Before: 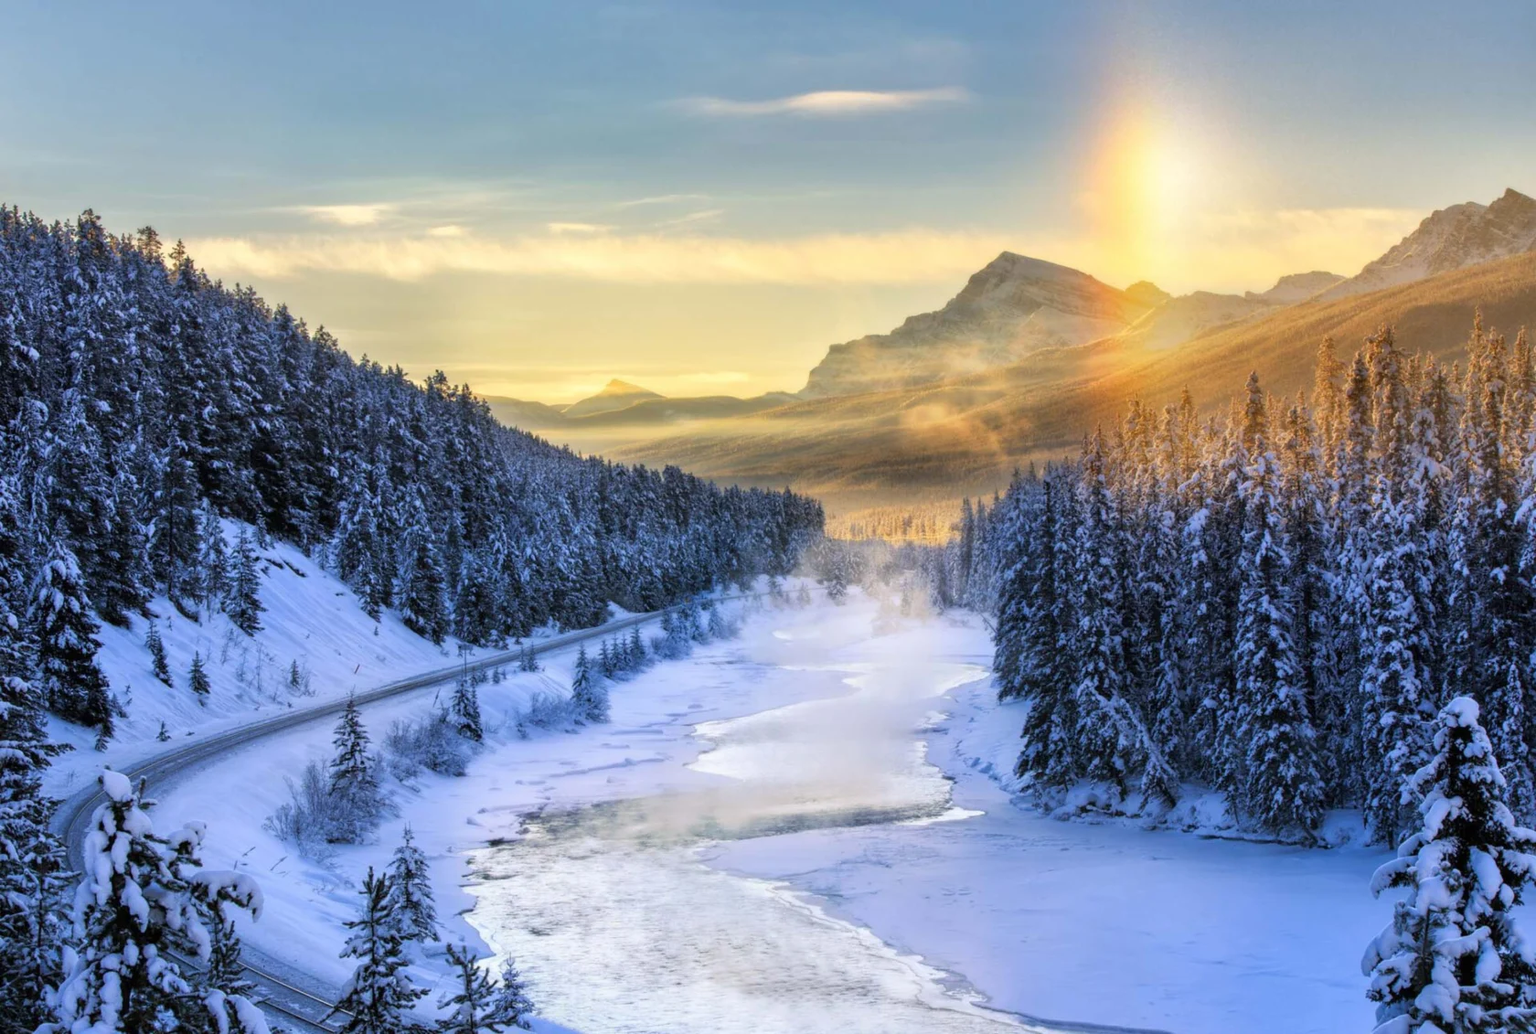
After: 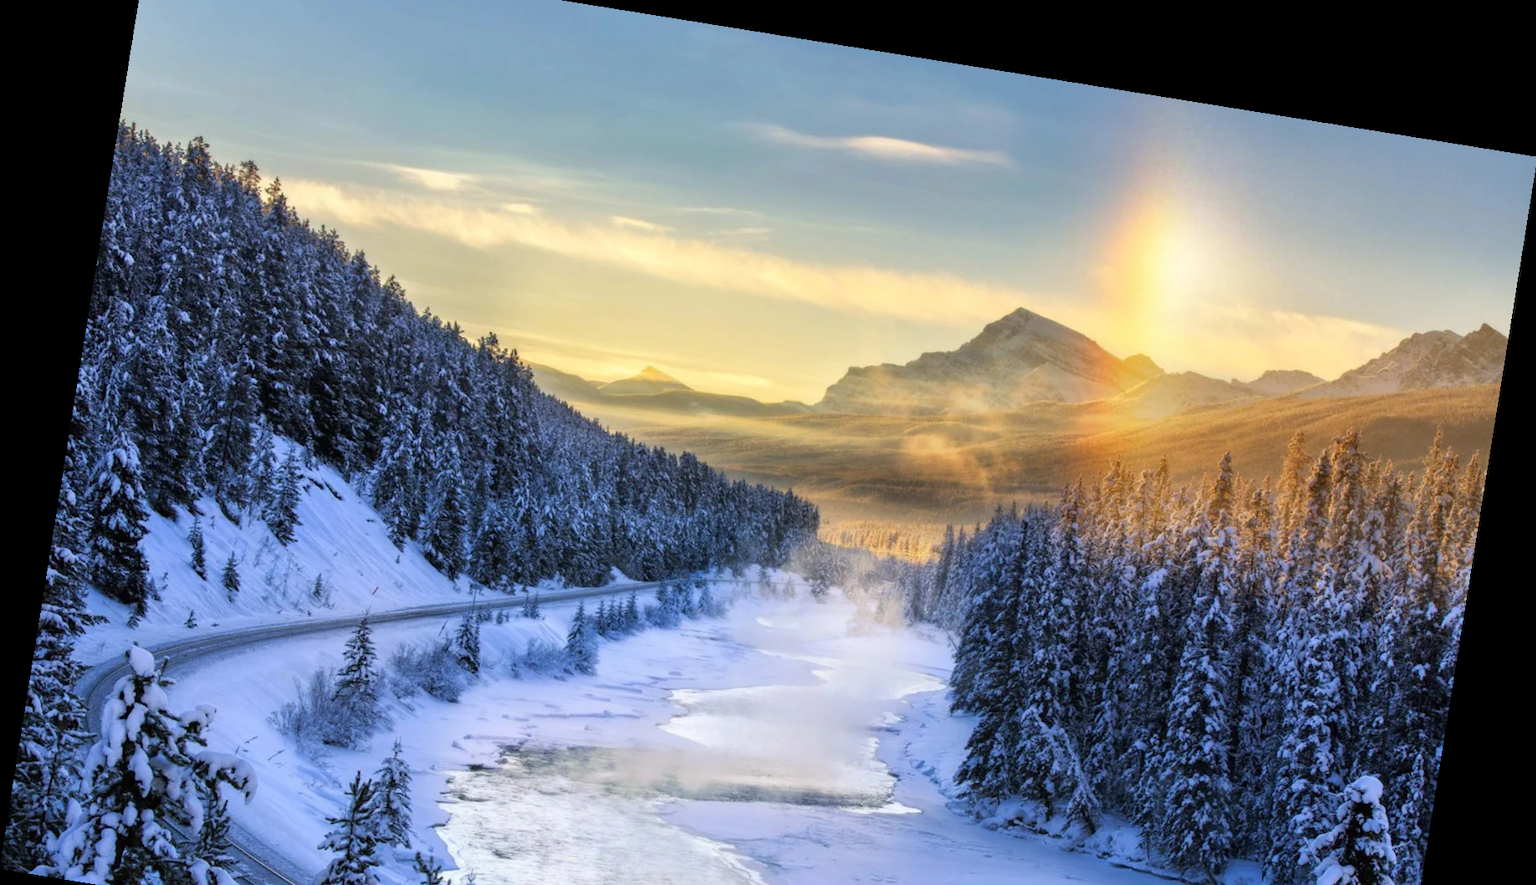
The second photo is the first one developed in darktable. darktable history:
crop: top 5.667%, bottom 17.637%
rotate and perspective: rotation 9.12°, automatic cropping off
